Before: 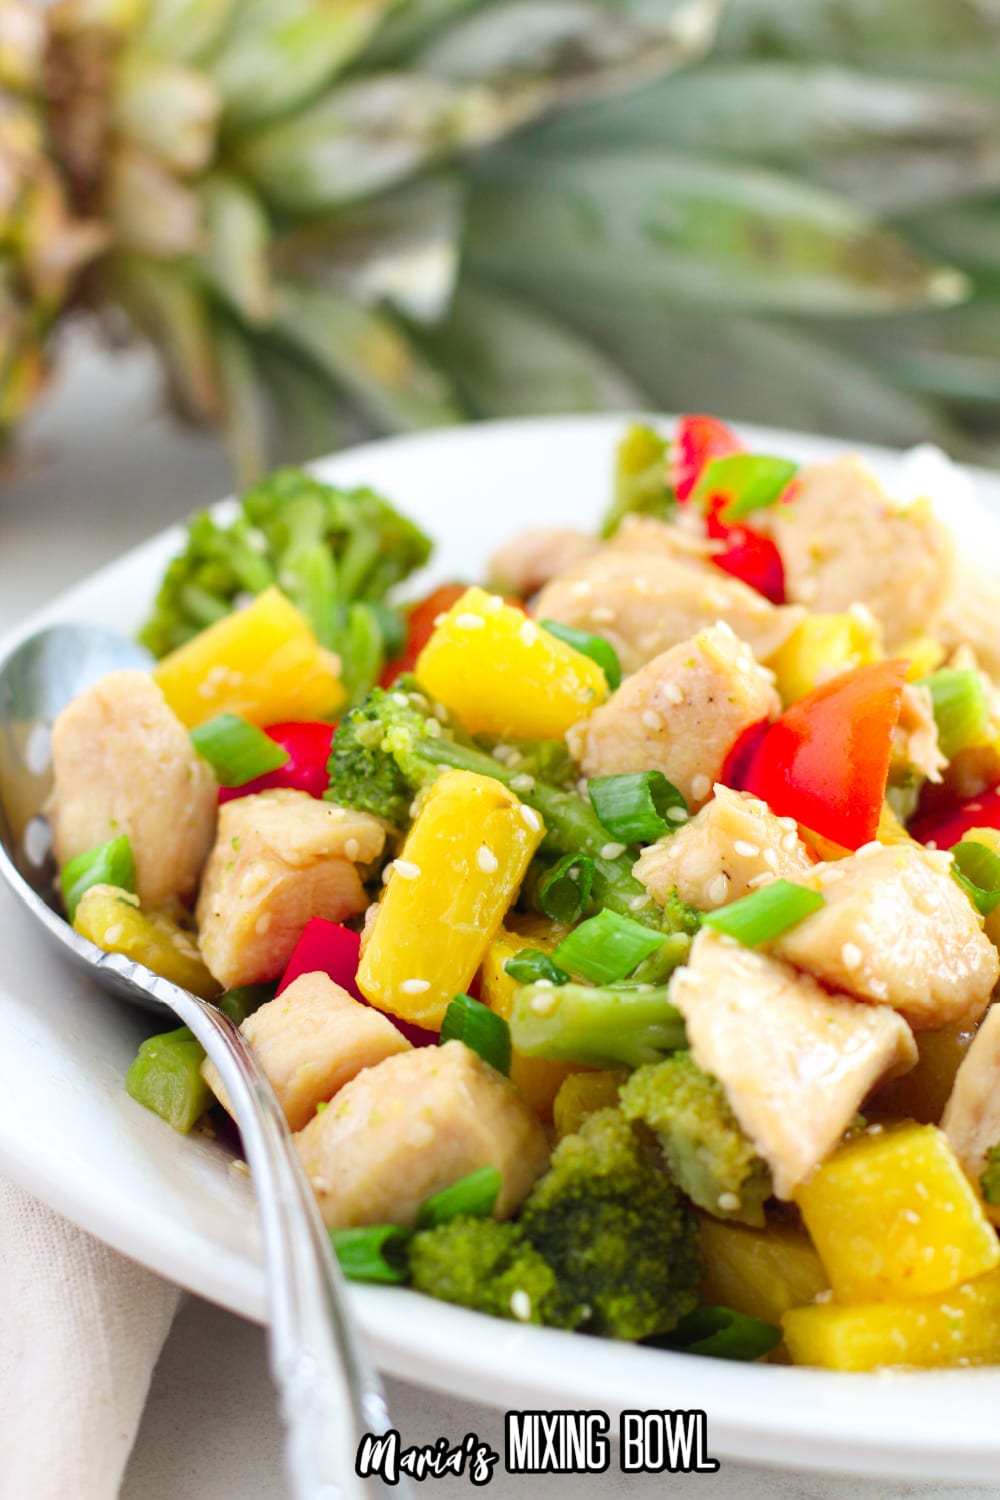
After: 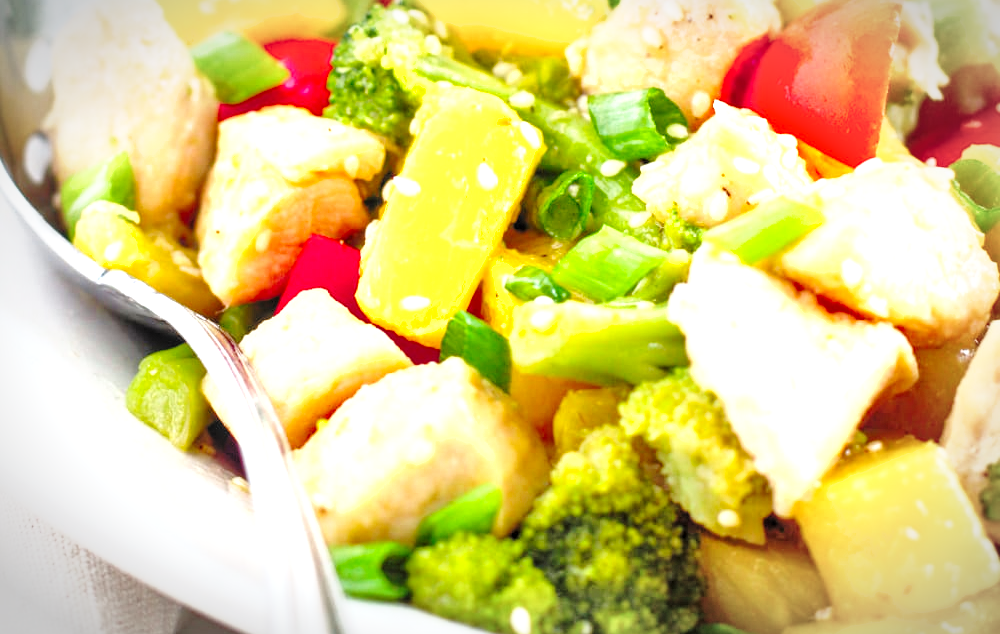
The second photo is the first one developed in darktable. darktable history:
local contrast: on, module defaults
crop: top 45.574%, bottom 12.134%
base curve: curves: ch0 [(0, 0) (0.028, 0.03) (0.121, 0.232) (0.46, 0.748) (0.859, 0.968) (1, 1)], preserve colors none
contrast brightness saturation: brightness 0.125
vignetting: automatic ratio true
shadows and highlights: shadows 29.65, highlights -30.32, low approximation 0.01, soften with gaussian
levels: levels [0.062, 0.494, 0.925]
tone equalizer: -7 EV 0.165 EV, -6 EV 0.57 EV, -5 EV 1.14 EV, -4 EV 1.3 EV, -3 EV 1.16 EV, -2 EV 0.6 EV, -1 EV 0.166 EV
